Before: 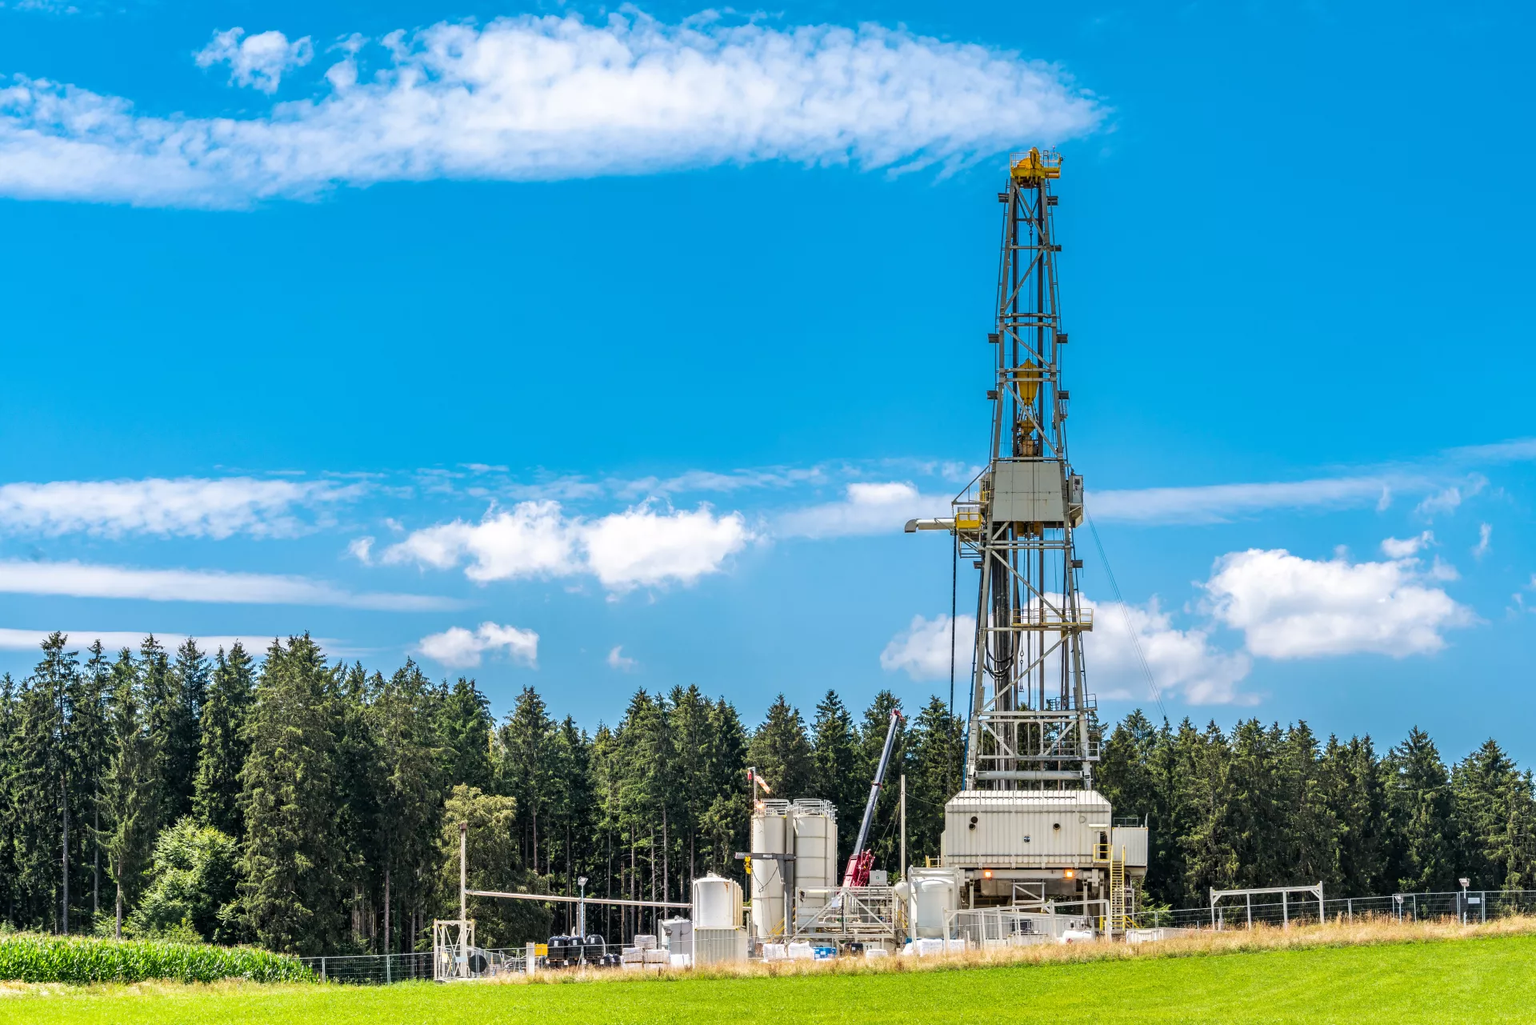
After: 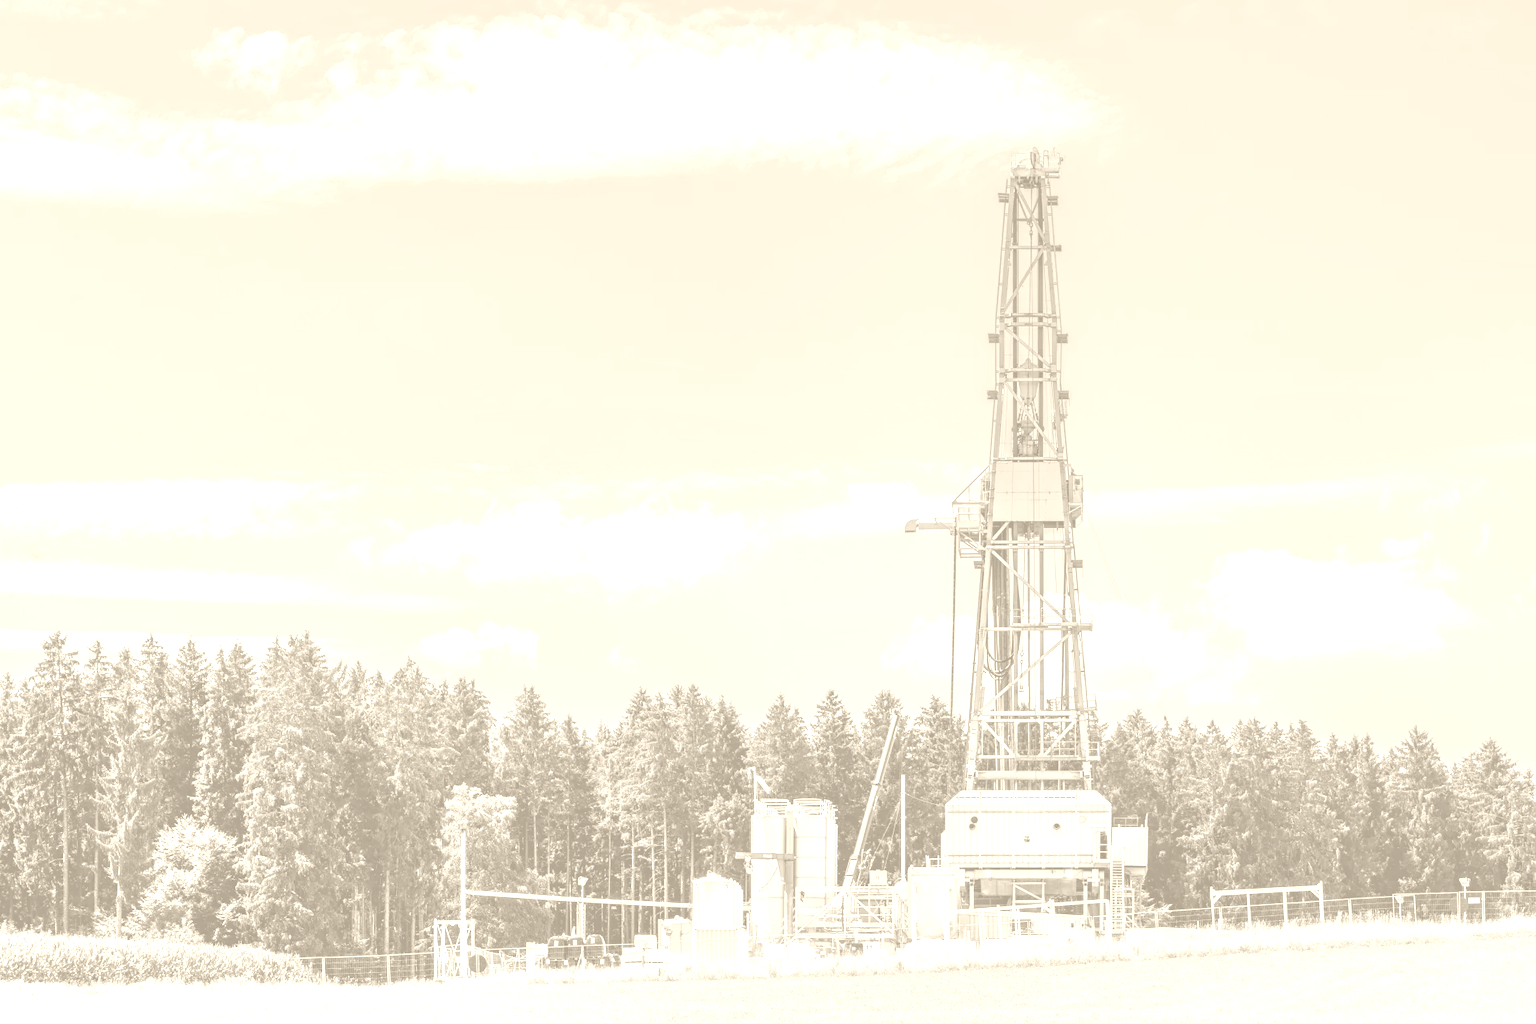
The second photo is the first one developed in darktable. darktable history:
colorize: hue 36°, saturation 71%, lightness 80.79%
shadows and highlights: shadows 52.34, highlights -28.23, soften with gaussian
